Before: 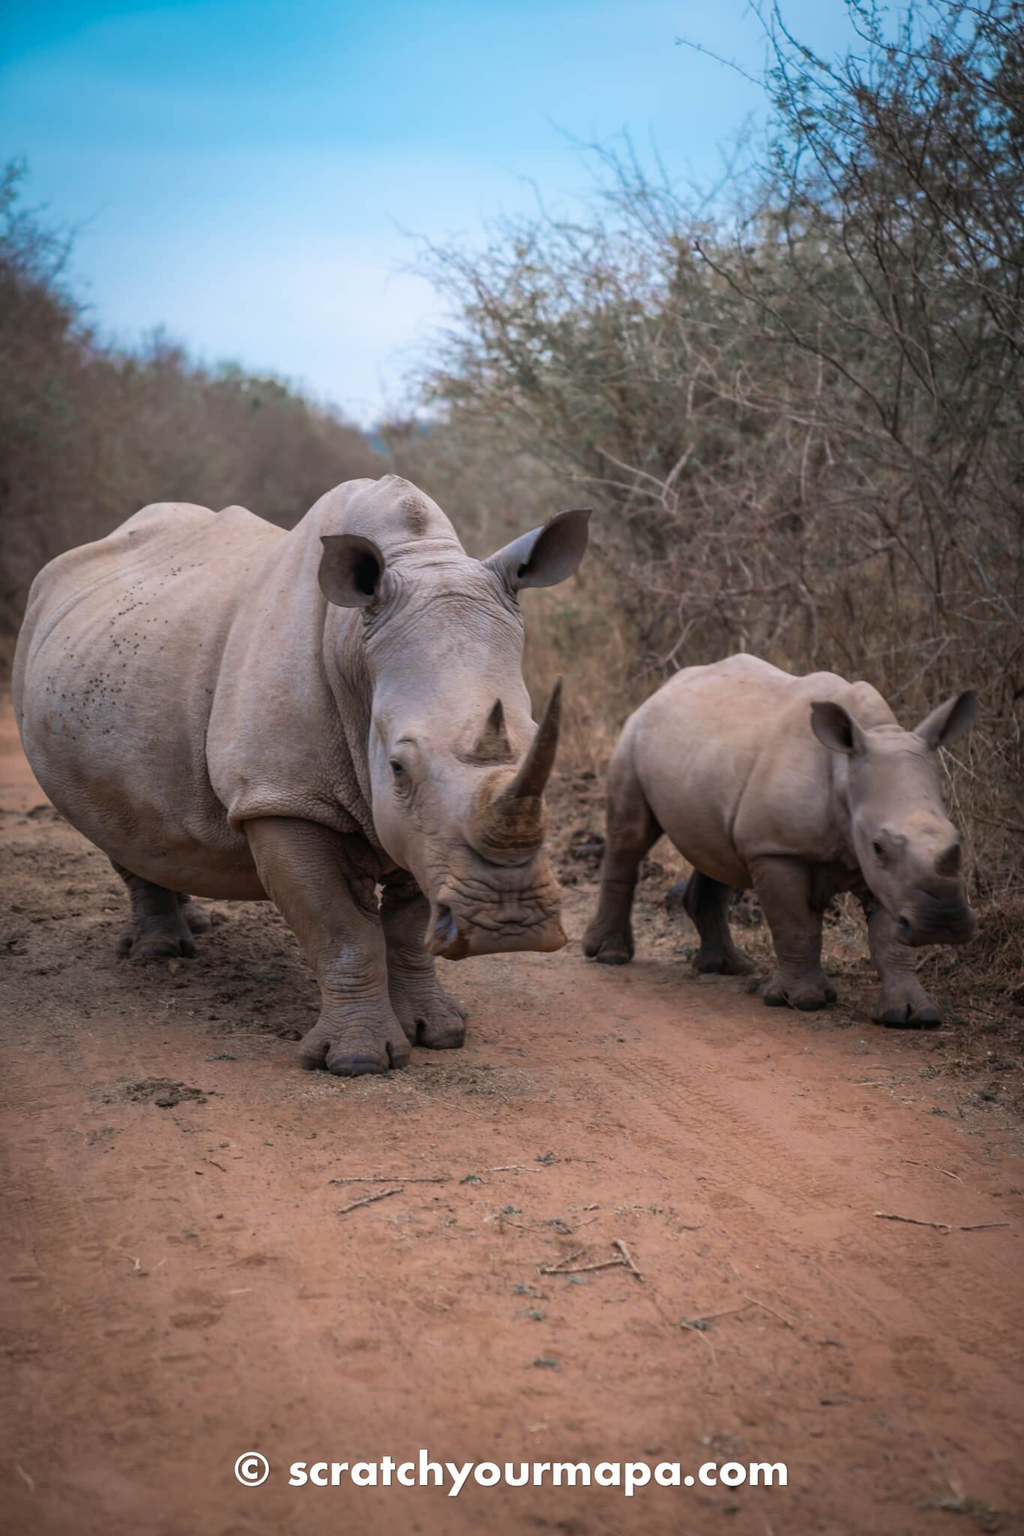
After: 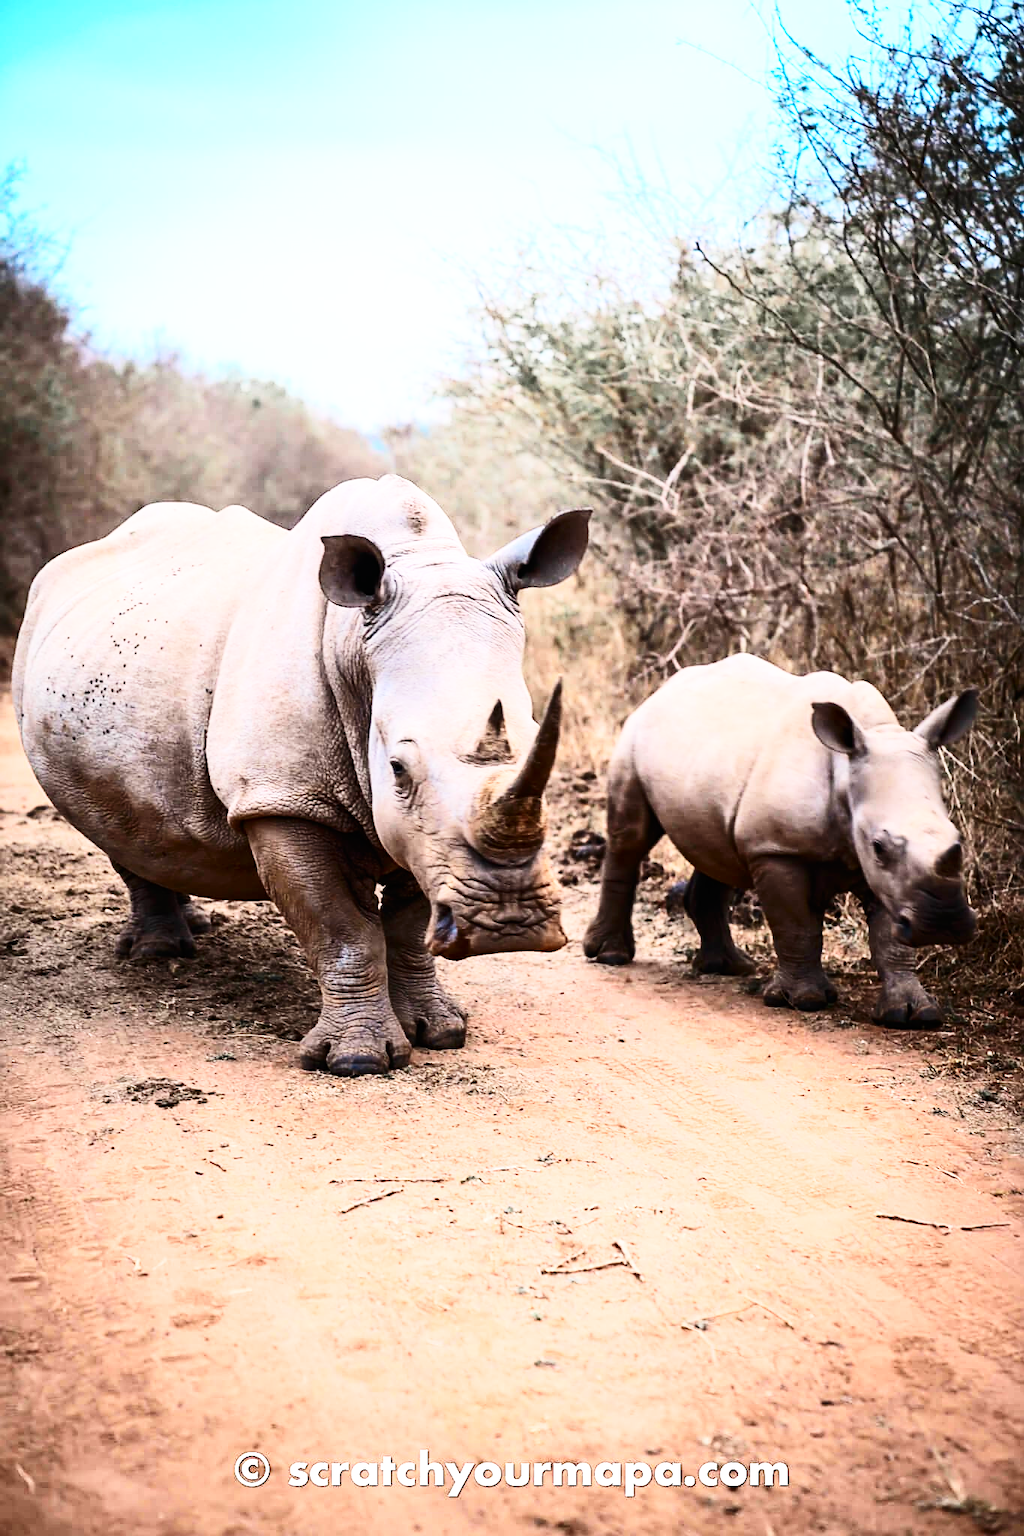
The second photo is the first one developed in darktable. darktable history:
sharpen: on, module defaults
contrast brightness saturation: contrast 0.39, brightness 0.1
base curve: curves: ch0 [(0, 0) (0.007, 0.004) (0.027, 0.03) (0.046, 0.07) (0.207, 0.54) (0.442, 0.872) (0.673, 0.972) (1, 1)], preserve colors none
